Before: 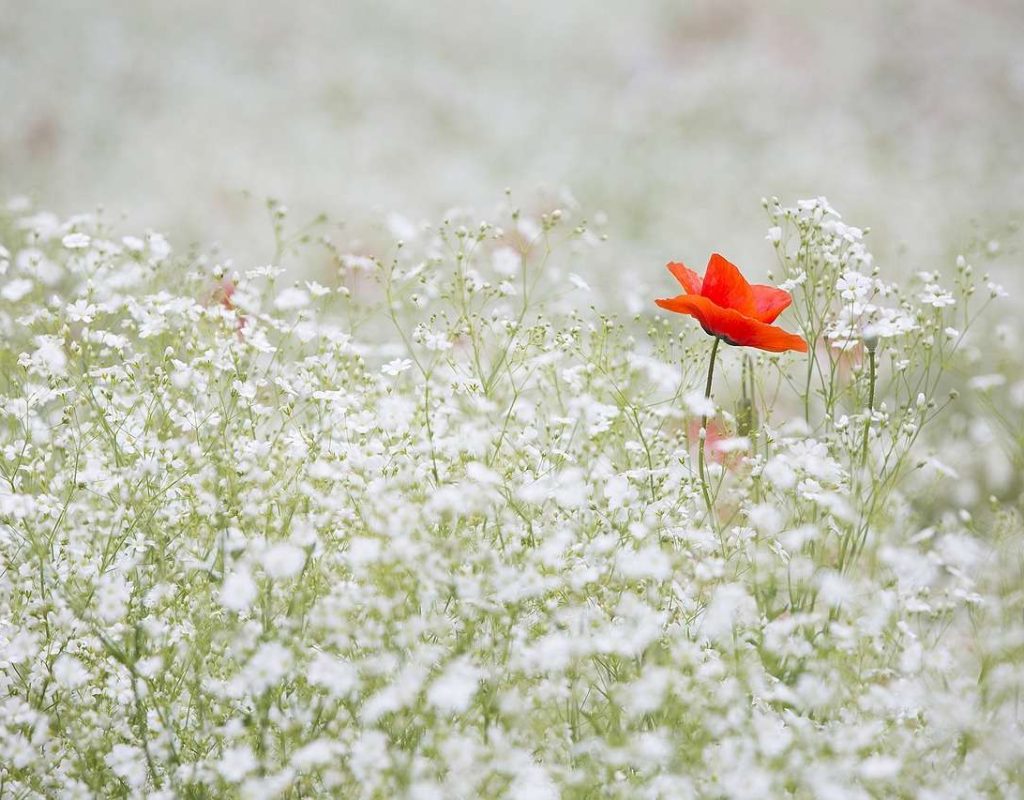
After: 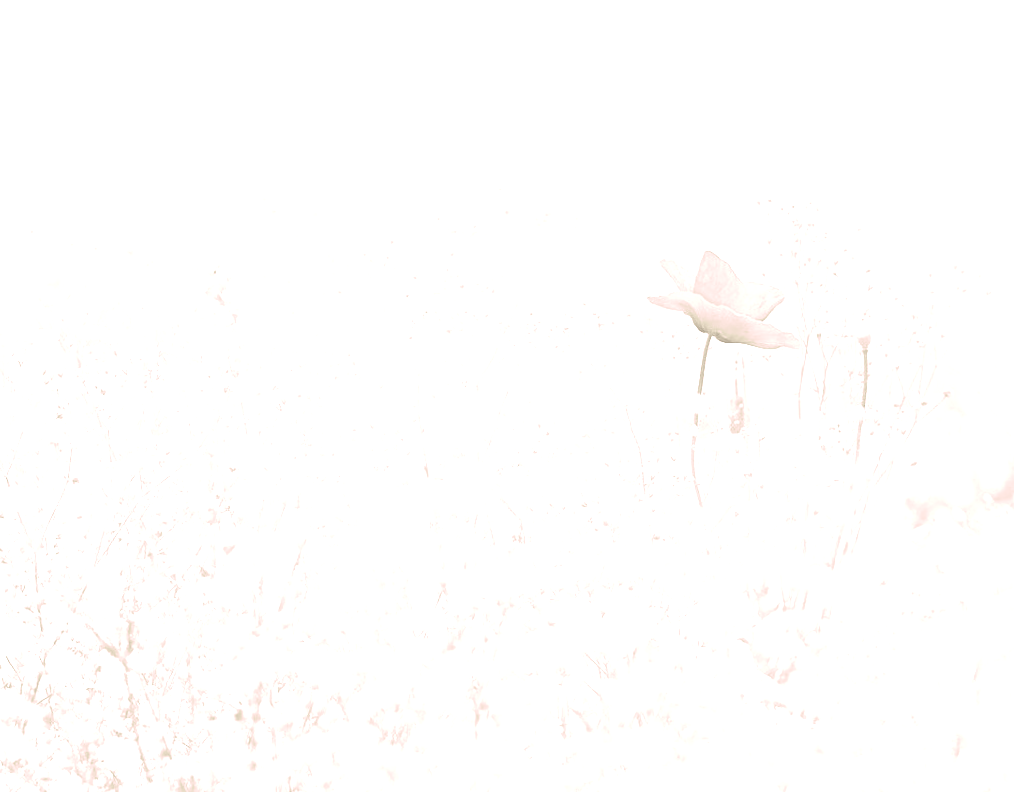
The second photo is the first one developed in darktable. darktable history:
rotate and perspective: rotation 0.192°, lens shift (horizontal) -0.015, crop left 0.005, crop right 0.996, crop top 0.006, crop bottom 0.99
tone equalizer: -8 EV -0.75 EV, -7 EV -0.7 EV, -6 EV -0.6 EV, -5 EV -0.4 EV, -3 EV 0.4 EV, -2 EV 0.6 EV, -1 EV 0.7 EV, +0 EV 0.75 EV, edges refinement/feathering 500, mask exposure compensation -1.57 EV, preserve details no
local contrast: mode bilateral grid, contrast 20, coarseness 50, detail 150%, midtone range 0.2
split-toning: highlights › hue 298.8°, highlights › saturation 0.73, compress 41.76%
crop and rotate: left 0.126%
colorize: hue 36°, saturation 71%, lightness 80.79%
